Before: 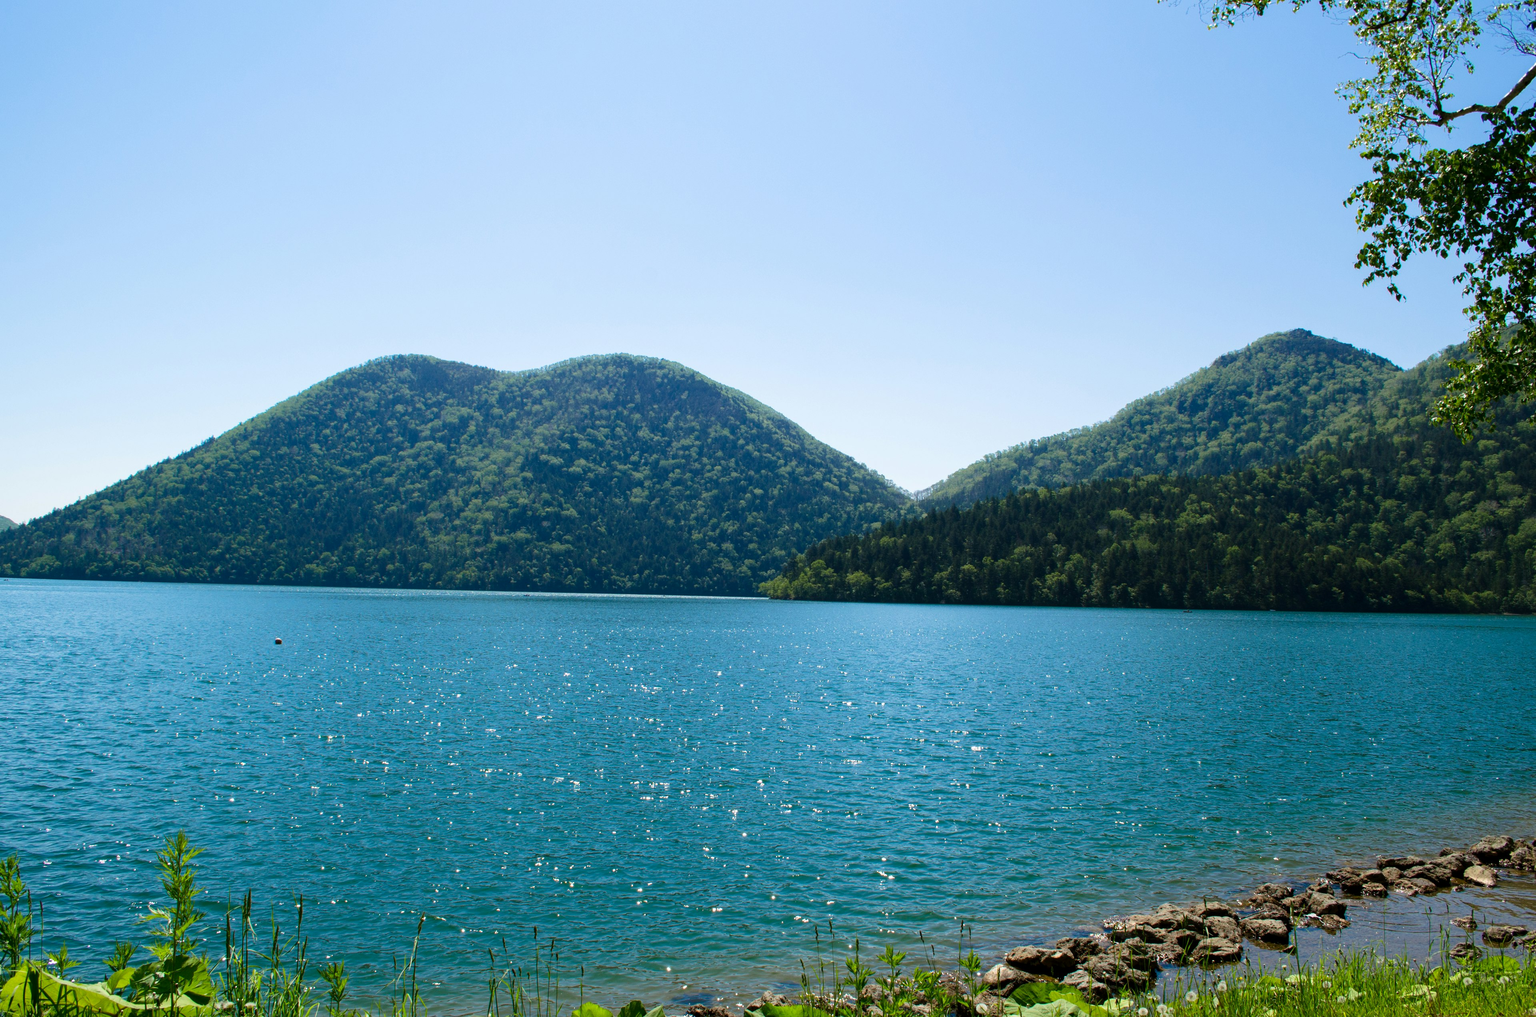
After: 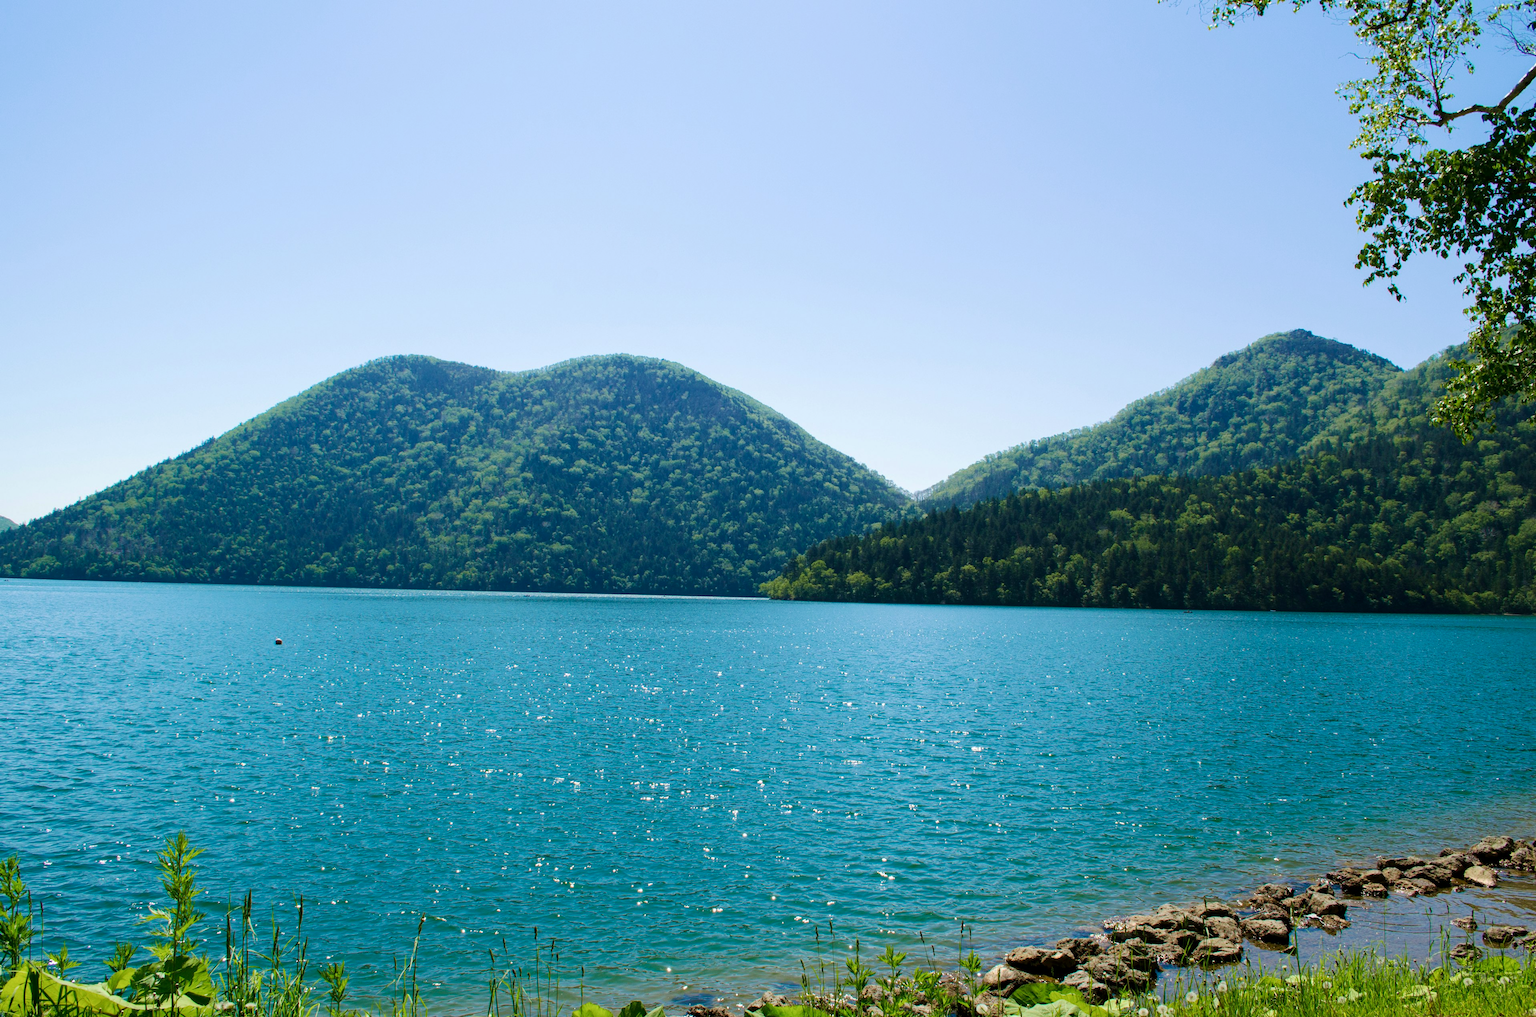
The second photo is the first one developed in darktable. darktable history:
base curve: curves: ch0 [(0, 0) (0.262, 0.32) (0.722, 0.705) (1, 1)], preserve colors none
velvia: on, module defaults
